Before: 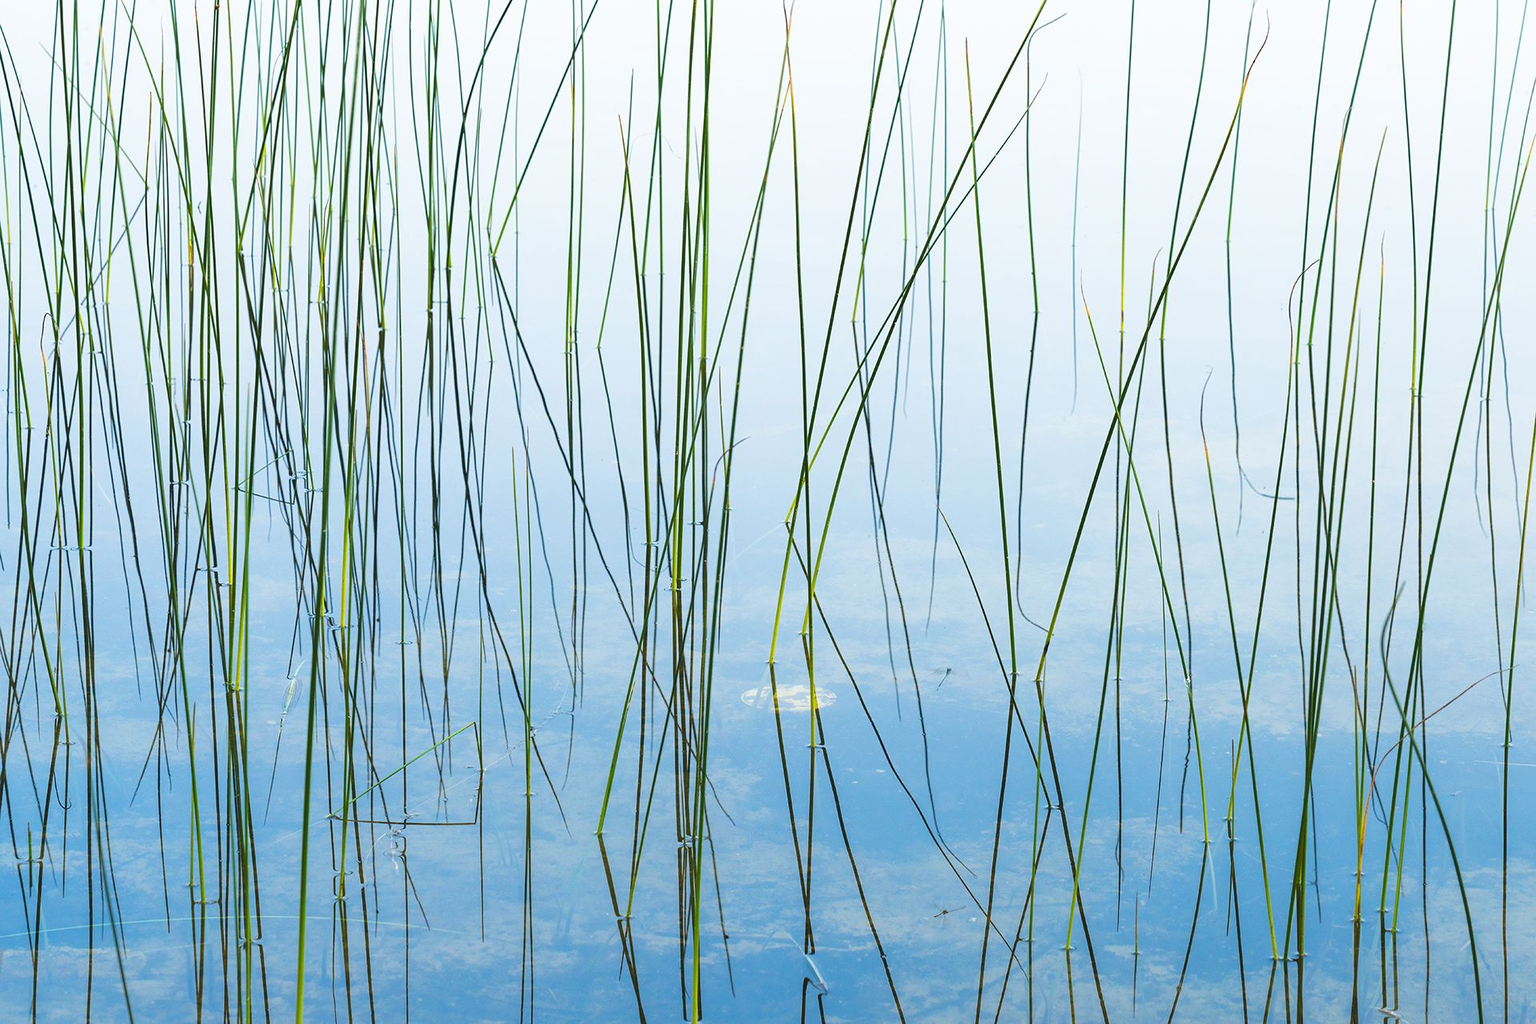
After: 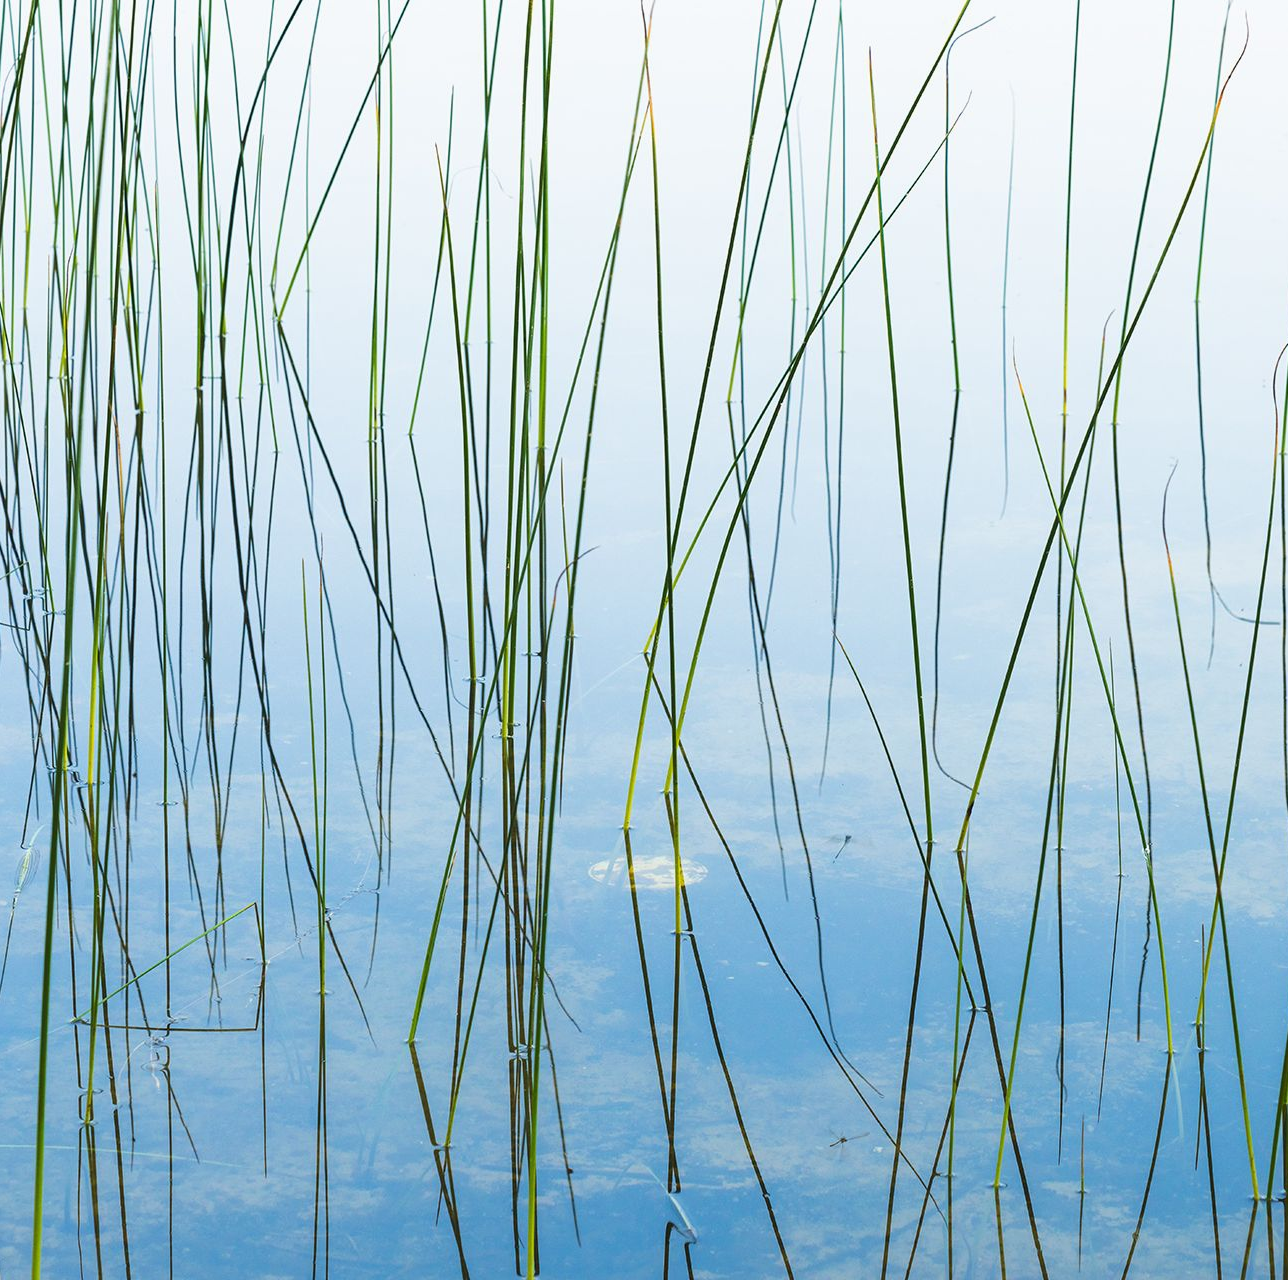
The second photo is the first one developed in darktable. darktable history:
tone equalizer: -7 EV 0.208 EV, -6 EV 0.137 EV, -5 EV 0.077 EV, -4 EV 0.07 EV, -2 EV -0.015 EV, -1 EV -0.066 EV, +0 EV -0.04 EV
crop and rotate: left 17.645%, right 15.236%
